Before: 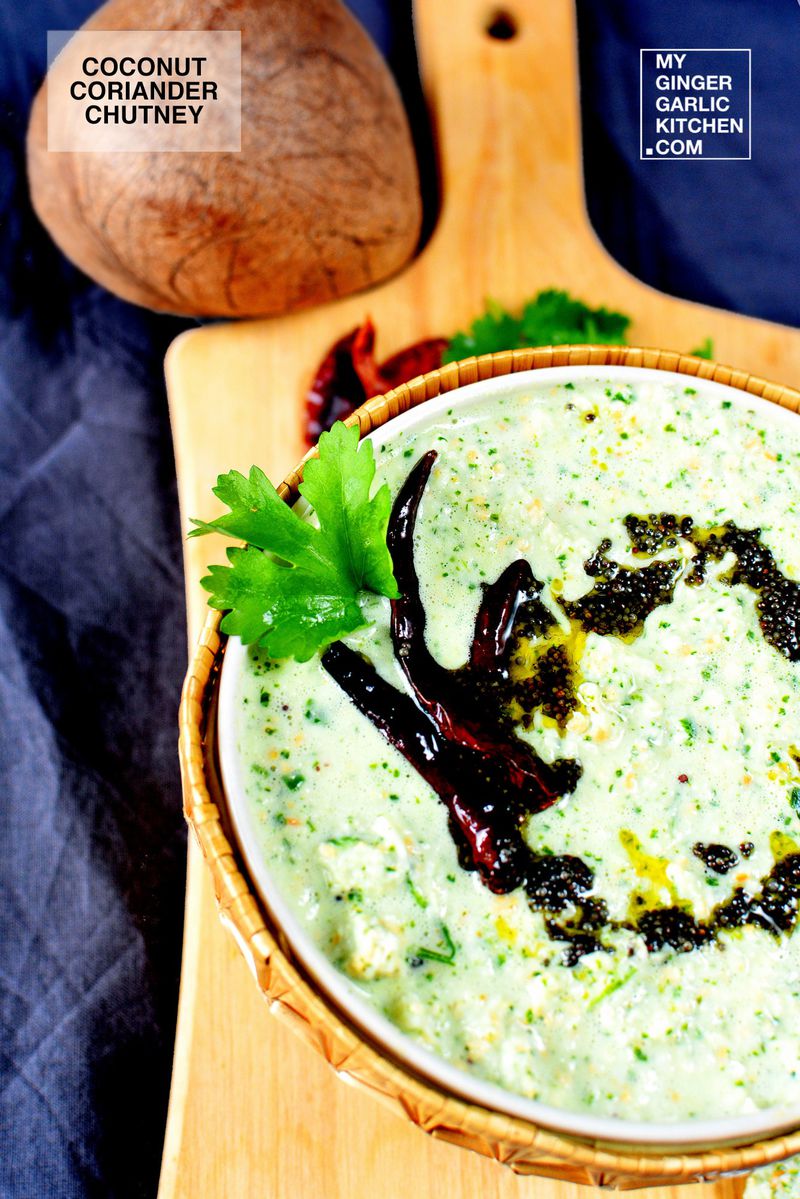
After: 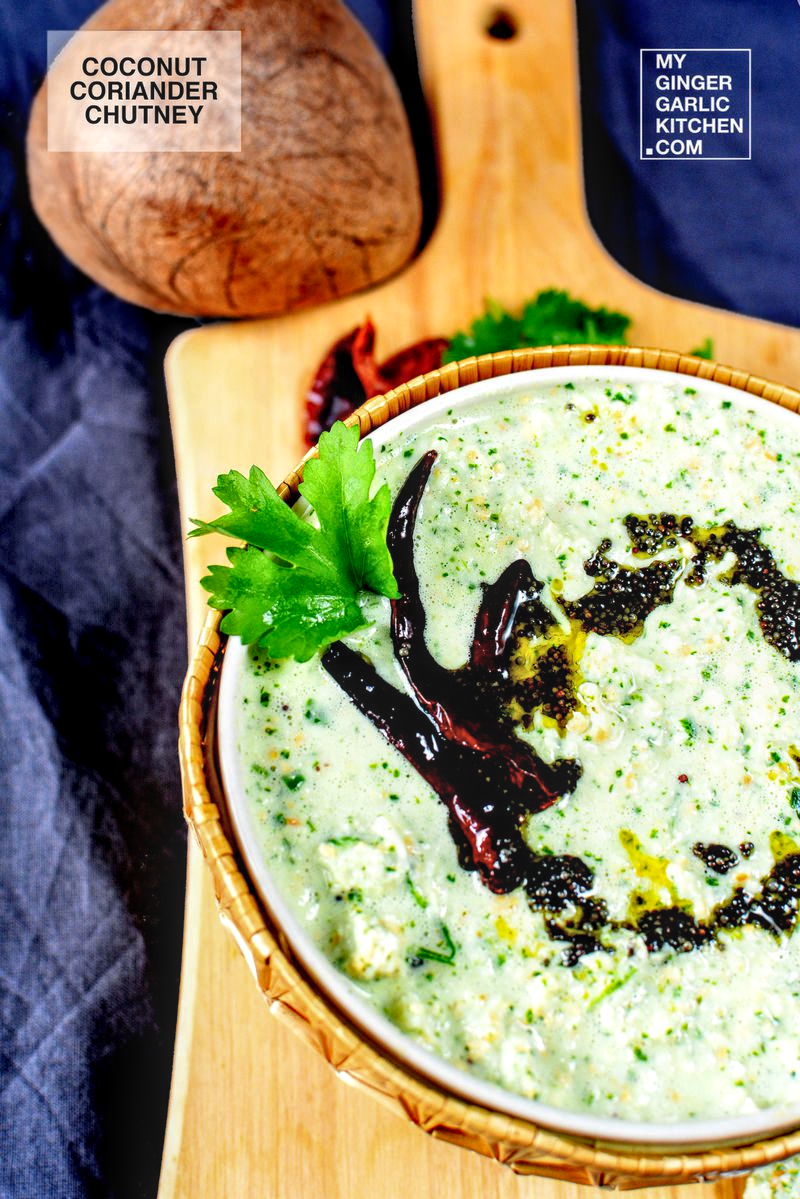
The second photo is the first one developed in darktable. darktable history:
local contrast: highlights 61%, detail 143%, midtone range 0.435
